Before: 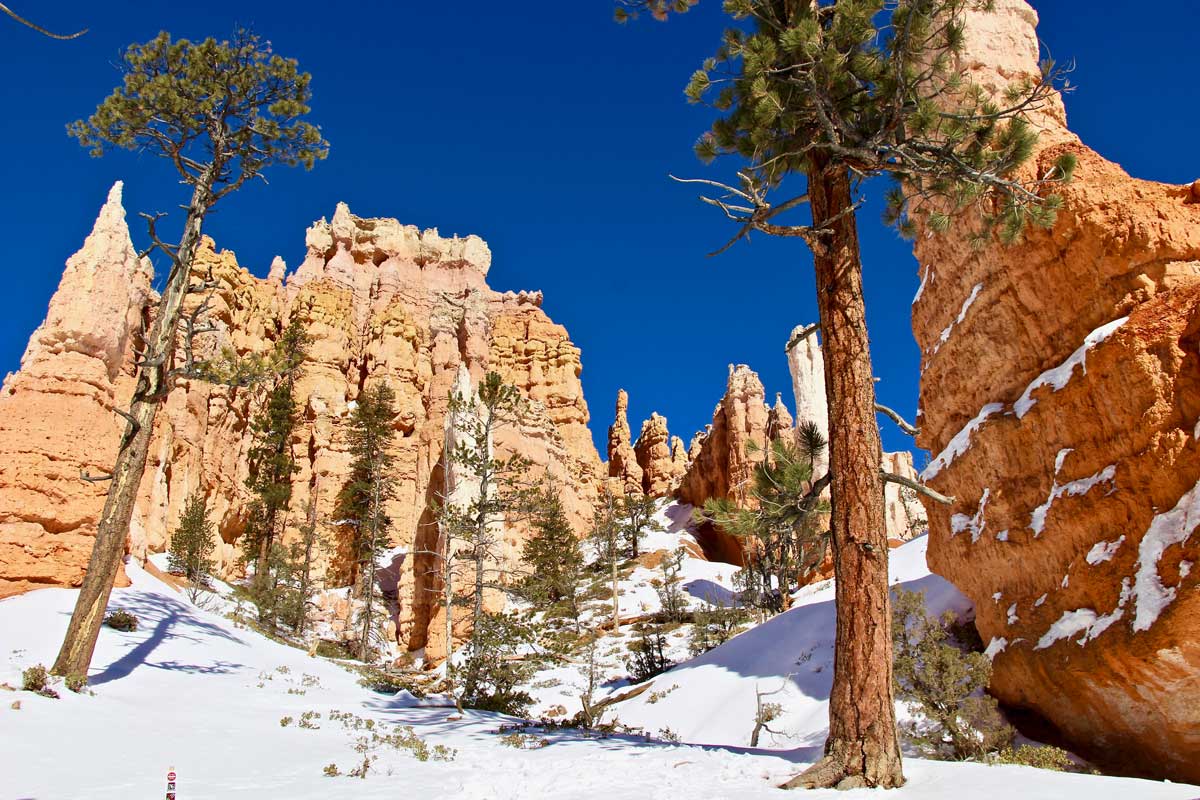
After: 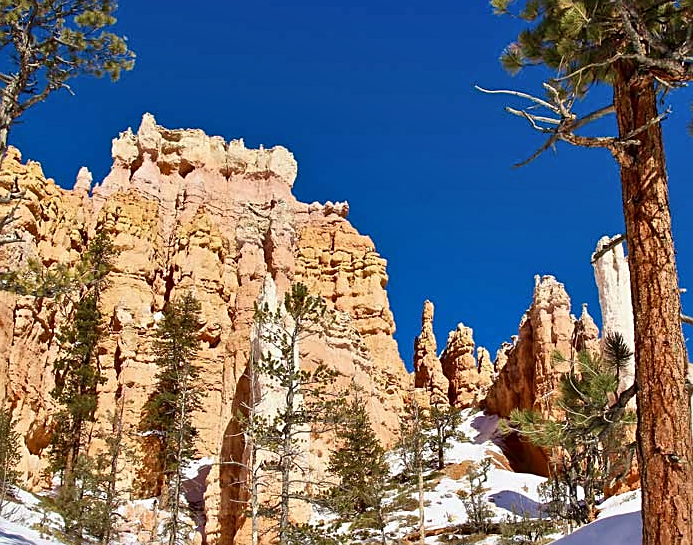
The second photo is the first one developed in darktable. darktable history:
crop: left 16.202%, top 11.208%, right 26.045%, bottom 20.557%
sharpen: on, module defaults
shadows and highlights: soften with gaussian
